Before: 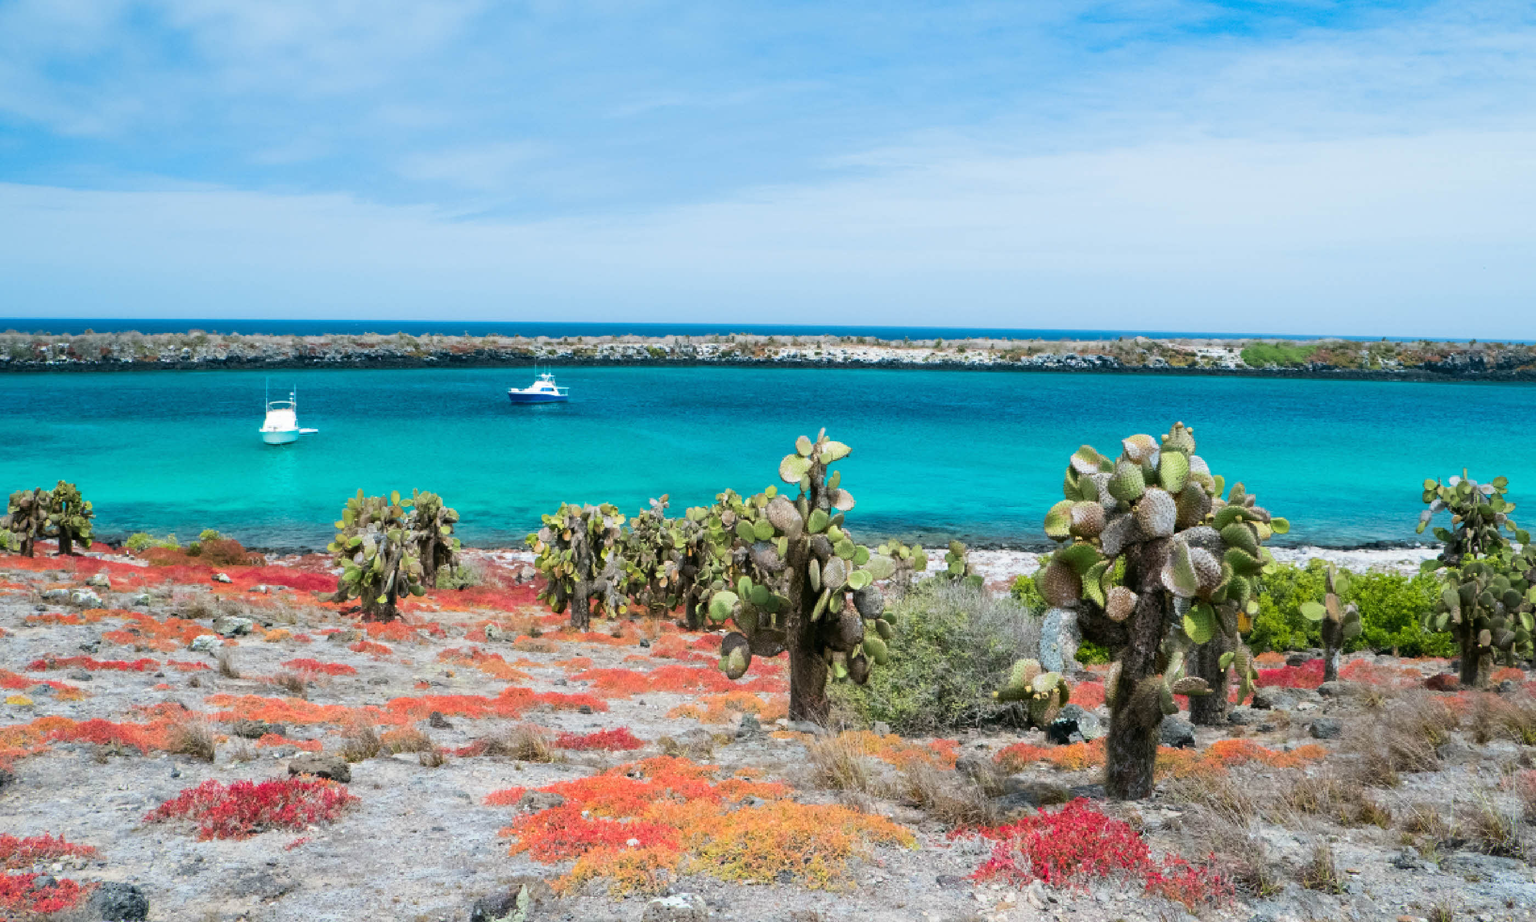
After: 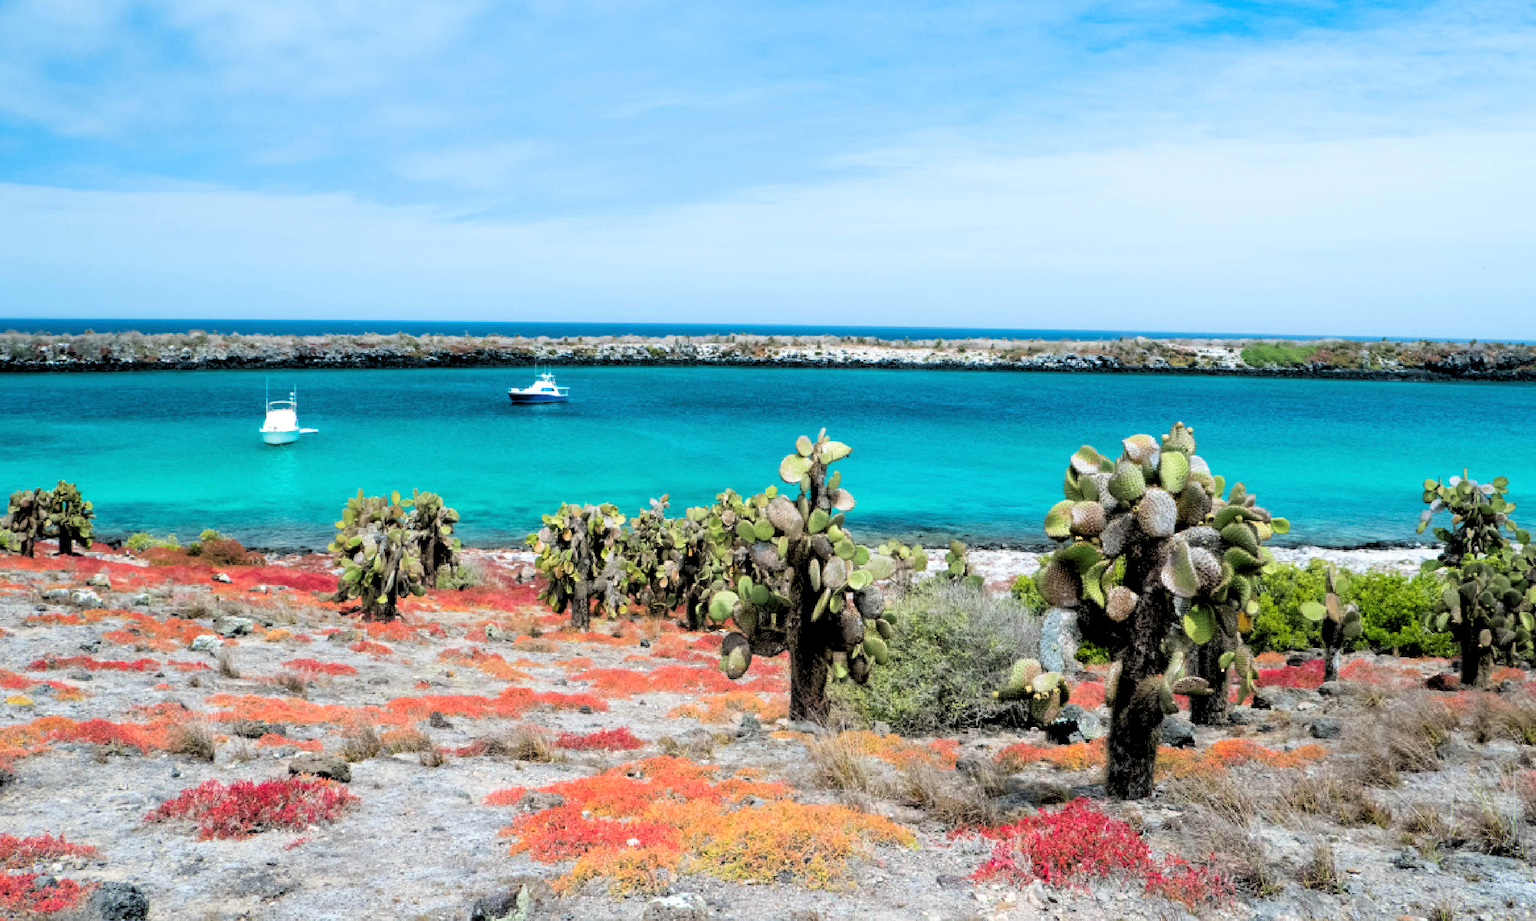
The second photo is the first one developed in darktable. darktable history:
exposure: black level correction -0.001, exposure 0.08 EV, compensate highlight preservation false
rgb levels: levels [[0.029, 0.461, 0.922], [0, 0.5, 1], [0, 0.5, 1]]
